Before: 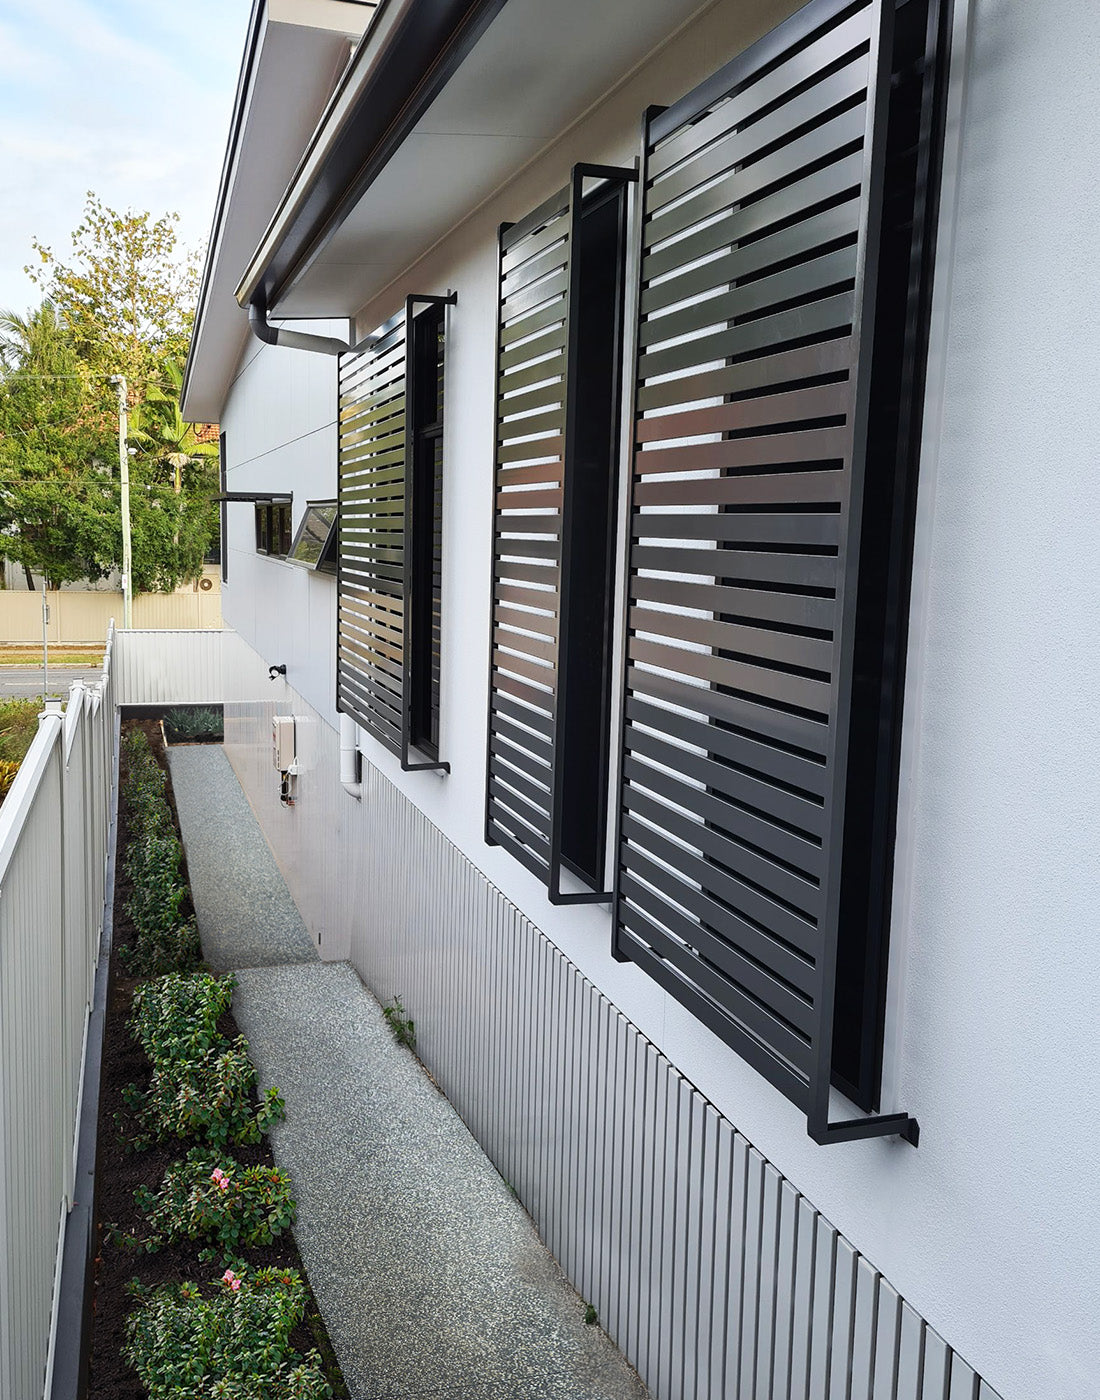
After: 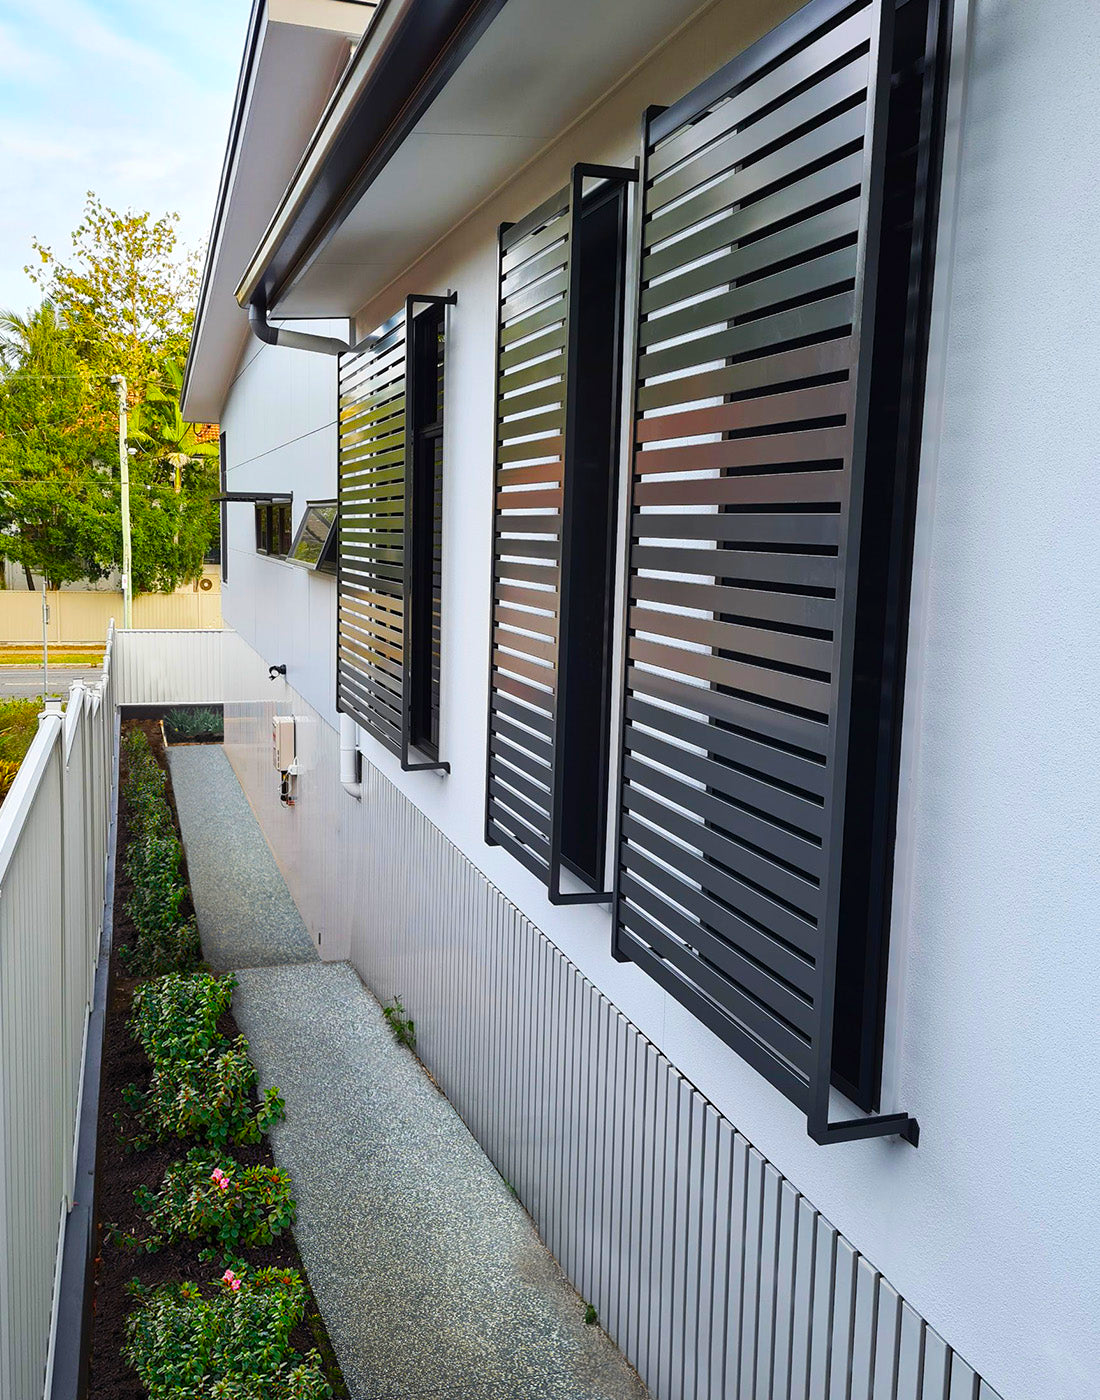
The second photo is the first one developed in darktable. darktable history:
color balance rgb: linear chroma grading › global chroma 15%, perceptual saturation grading › global saturation 30%
color contrast: green-magenta contrast 1.1, blue-yellow contrast 1.1, unbound 0
